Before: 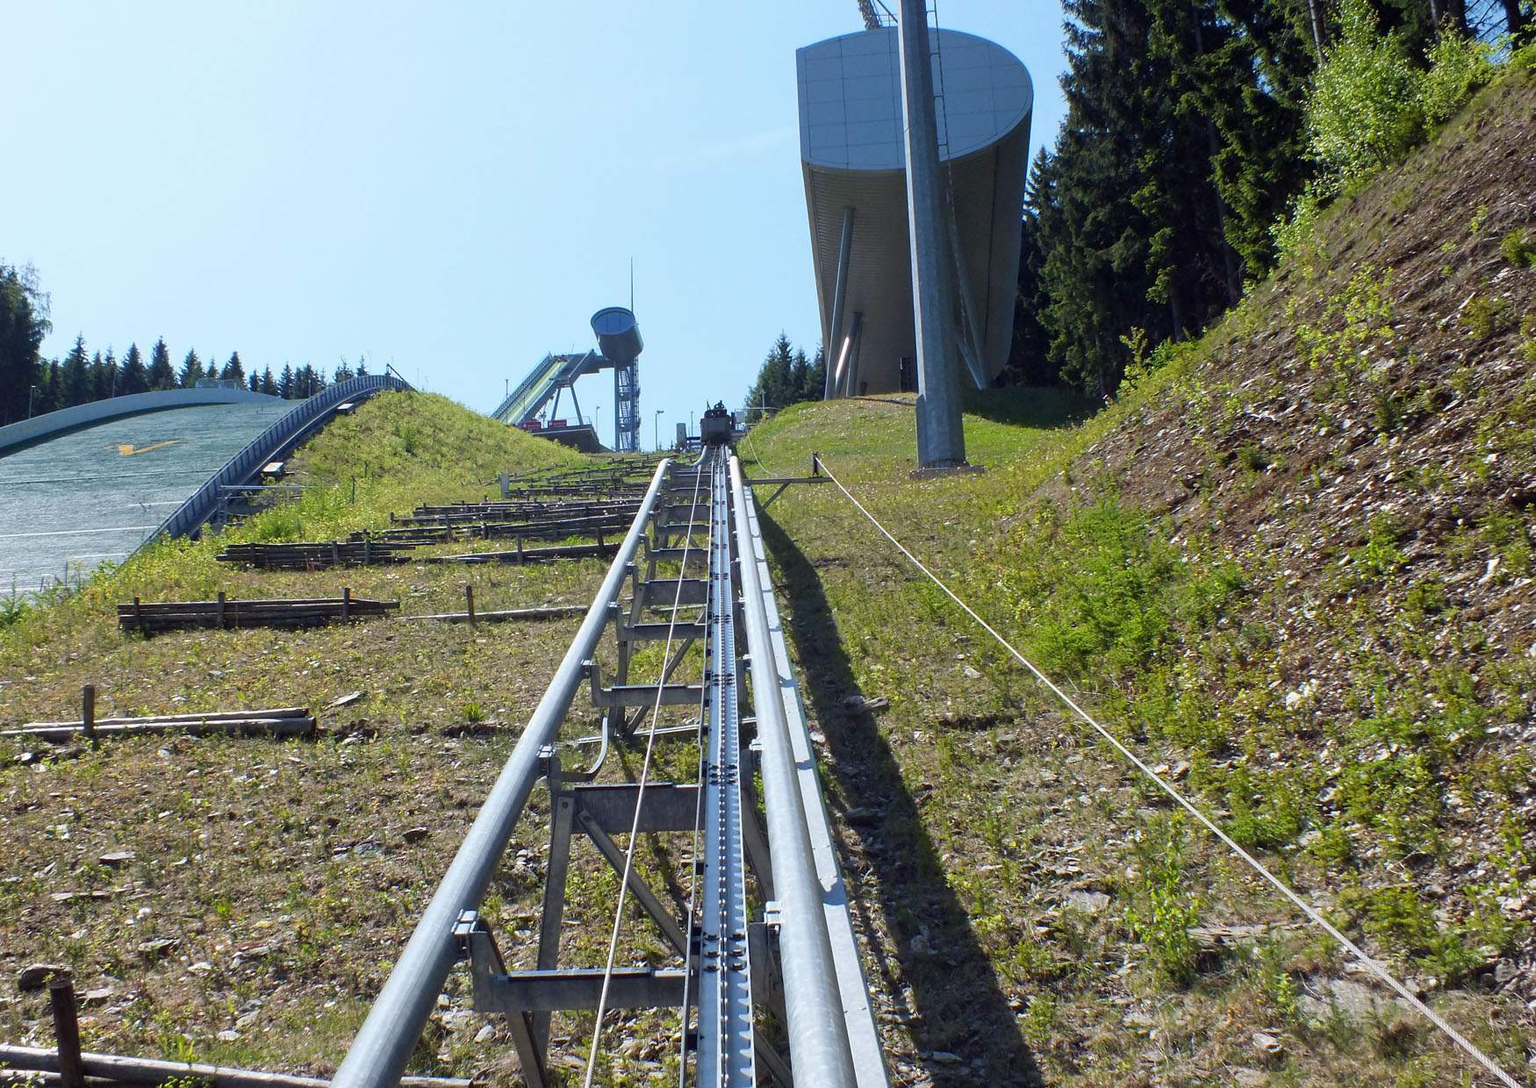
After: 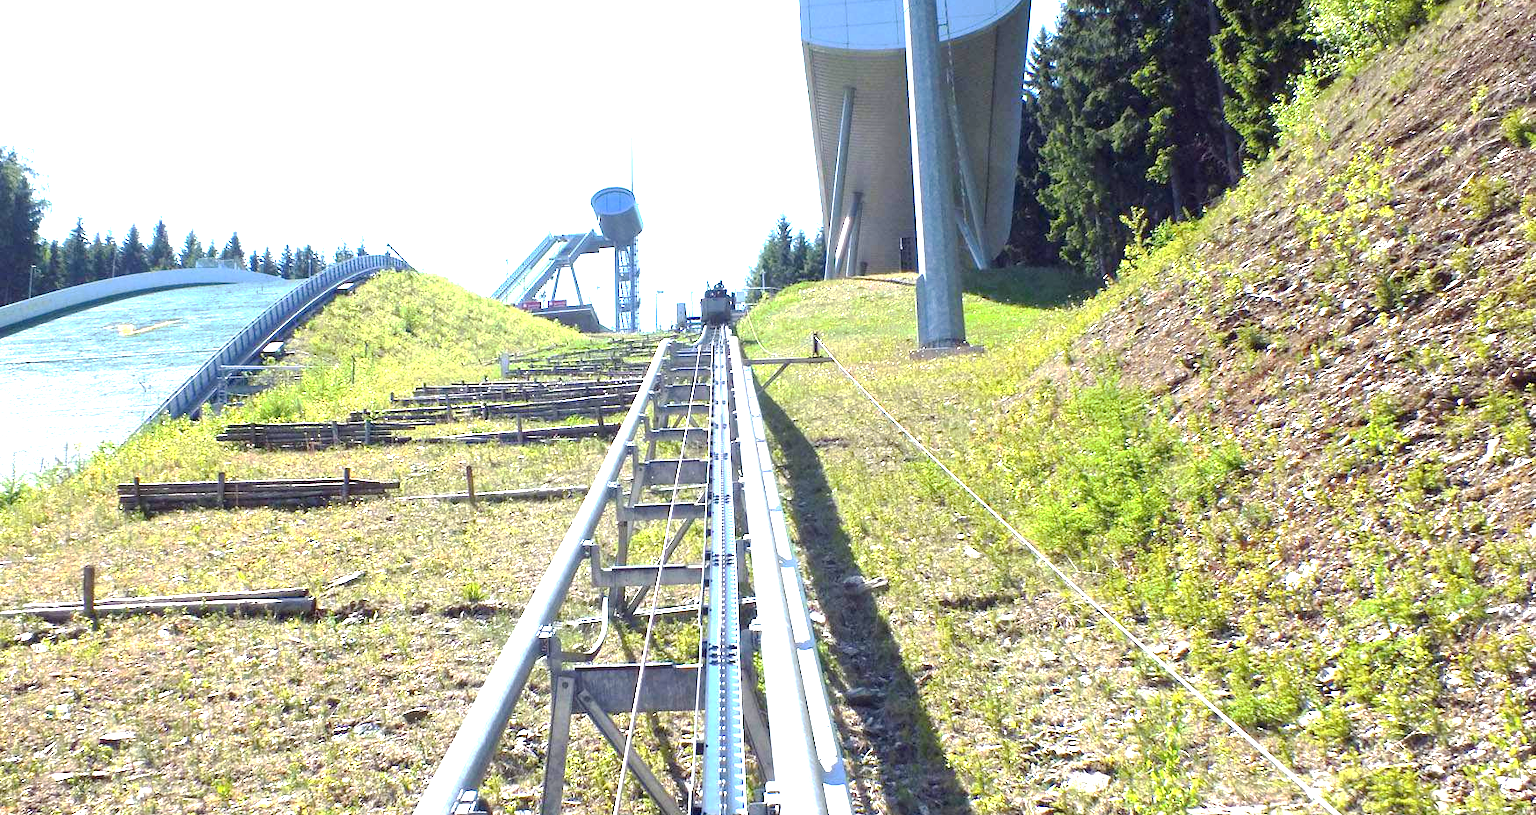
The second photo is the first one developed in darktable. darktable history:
exposure: black level correction 0, exposure 1.745 EV, compensate highlight preservation false
crop: top 11.064%, bottom 13.964%
base curve: curves: ch0 [(0, 0) (0.235, 0.266) (0.503, 0.496) (0.786, 0.72) (1, 1)], preserve colors none
